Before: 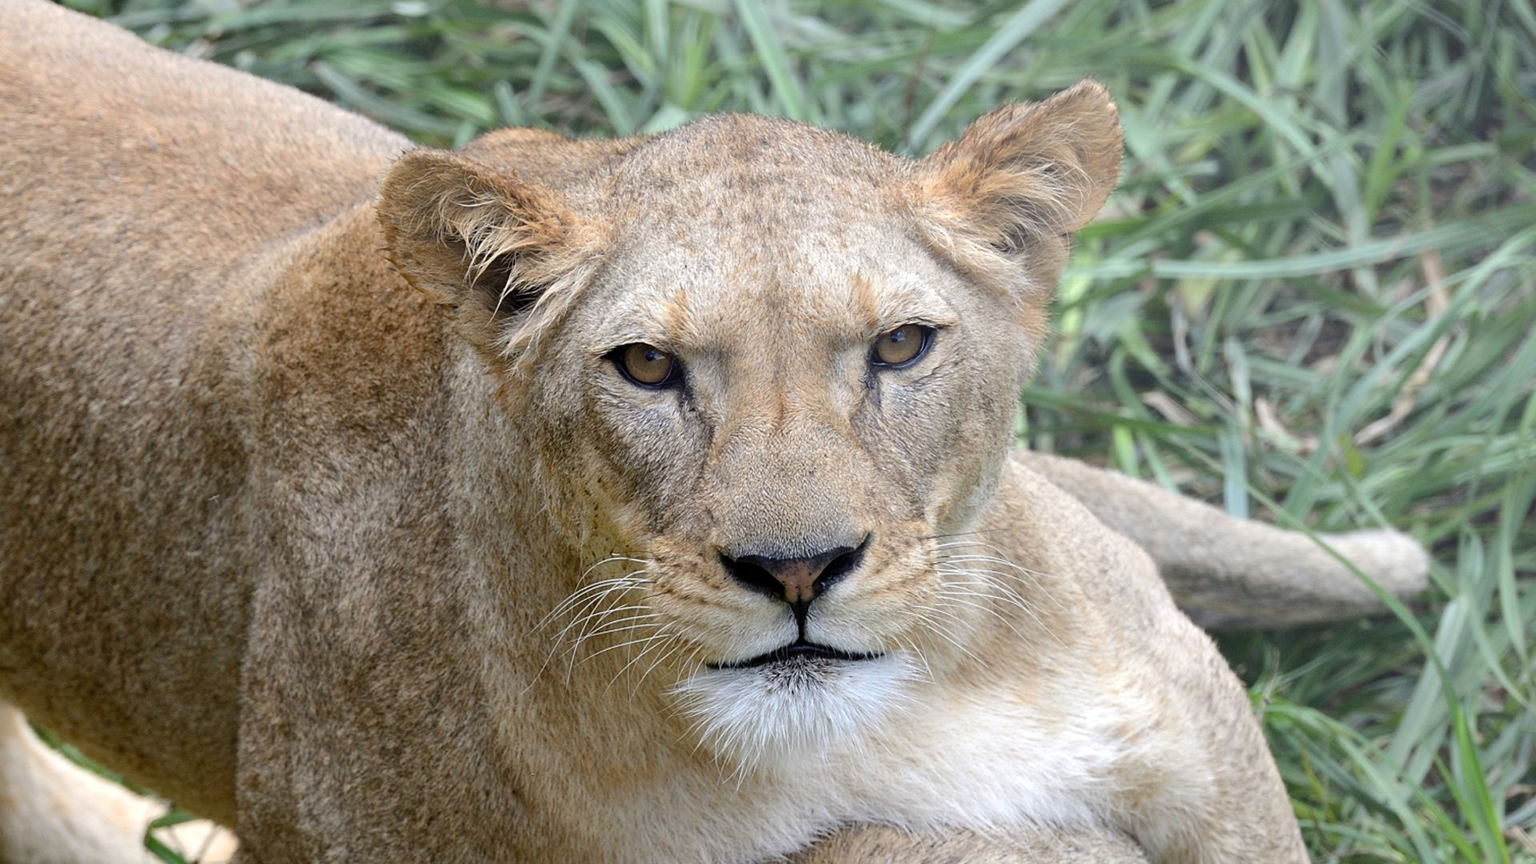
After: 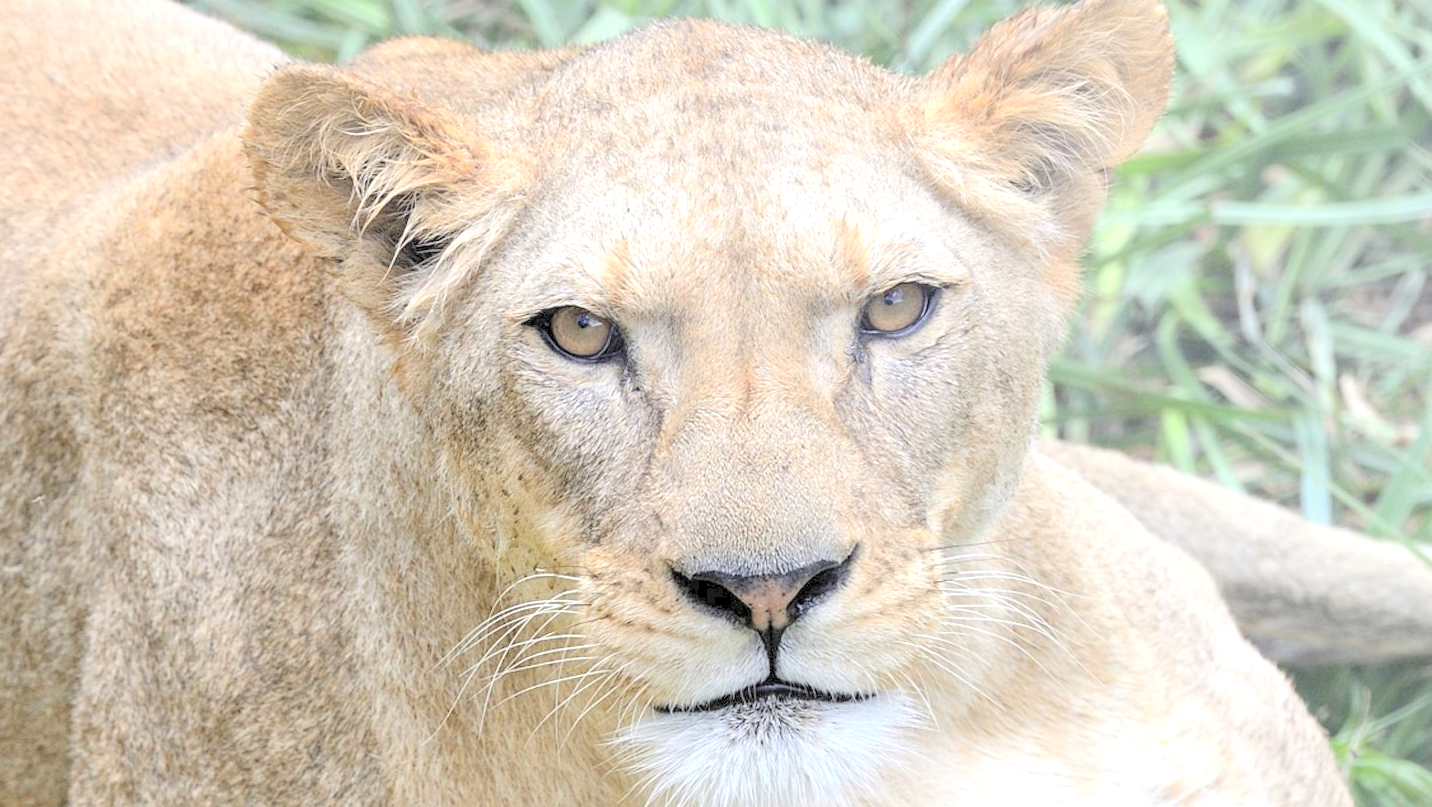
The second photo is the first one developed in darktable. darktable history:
local contrast: detail 150%
contrast brightness saturation: brightness 0.983
crop and rotate: left 11.966%, top 11.485%, right 13.399%, bottom 13.787%
